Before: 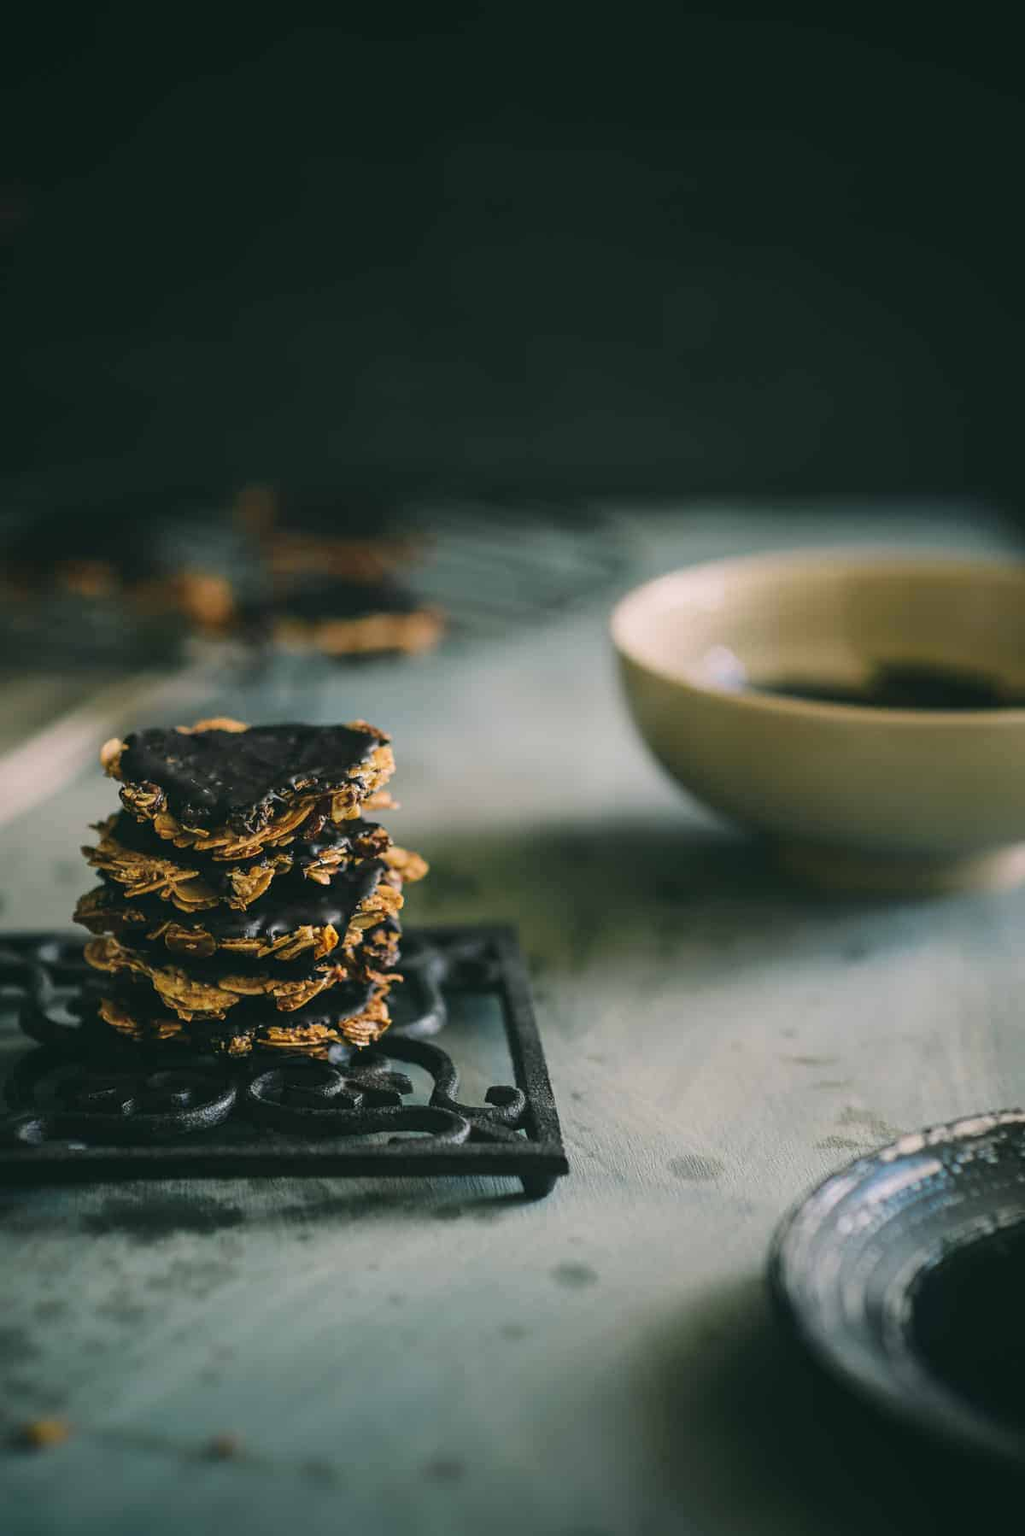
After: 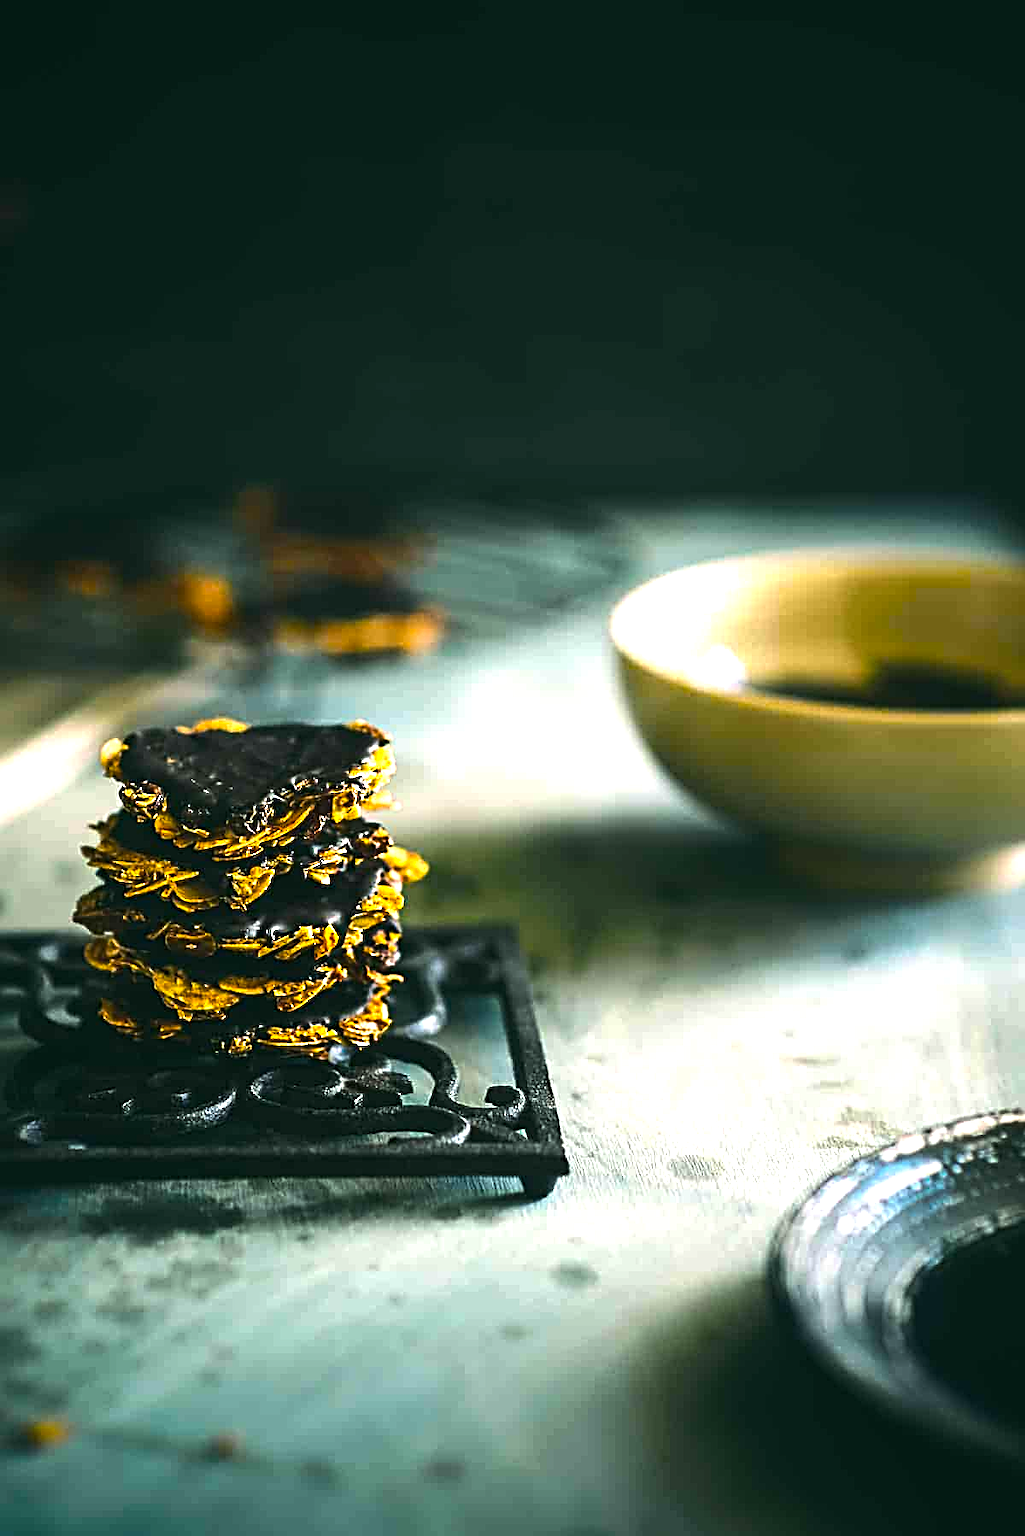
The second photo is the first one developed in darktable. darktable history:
sharpen: radius 3.065, amount 0.77
color balance rgb: linear chroma grading › global chroma 8.934%, perceptual saturation grading › global saturation 30.524%, perceptual brilliance grading › highlights 47.779%, perceptual brilliance grading › mid-tones 22.233%, perceptual brilliance grading › shadows -6.715%, global vibrance 19.413%
